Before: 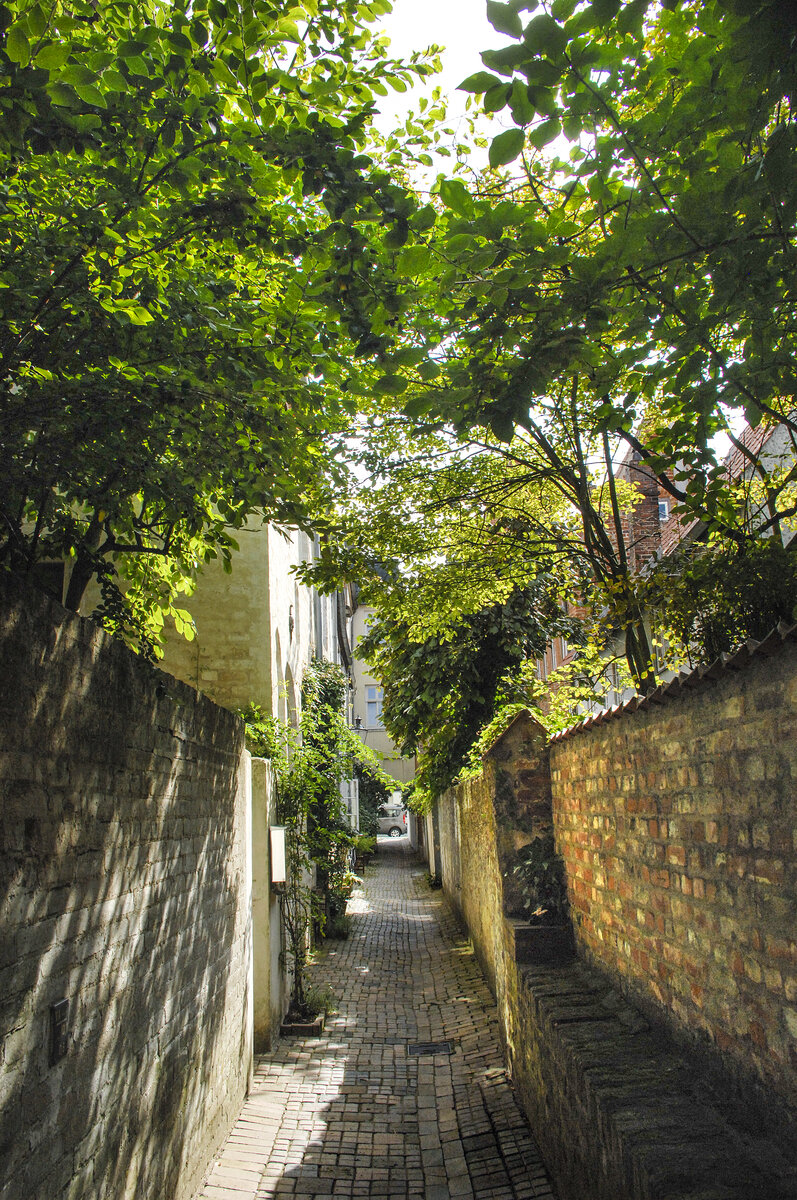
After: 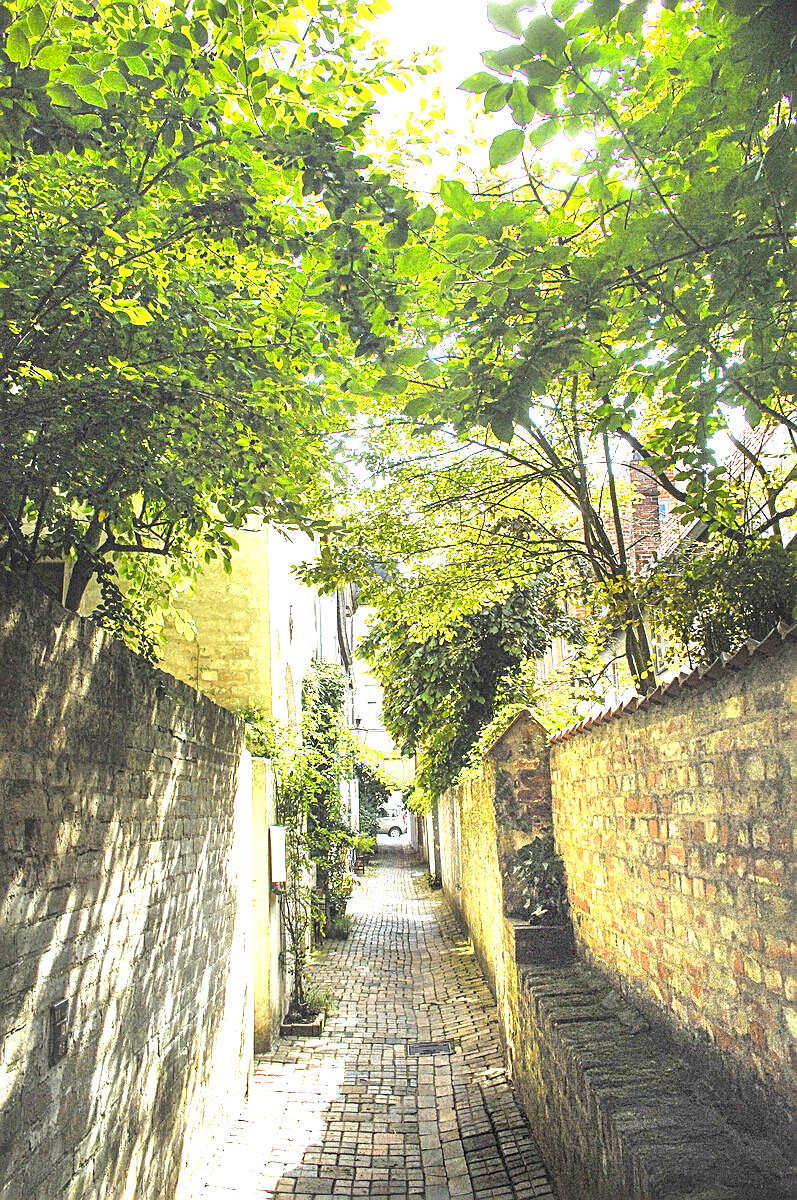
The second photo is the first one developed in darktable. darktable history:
sharpen: on, module defaults
exposure: black level correction 0, exposure 2.088 EV, compensate exposure bias true, compensate highlight preservation false
contrast equalizer: y [[0.5, 0.488, 0.462, 0.461, 0.491, 0.5], [0.5 ×6], [0.5 ×6], [0 ×6], [0 ×6]]
